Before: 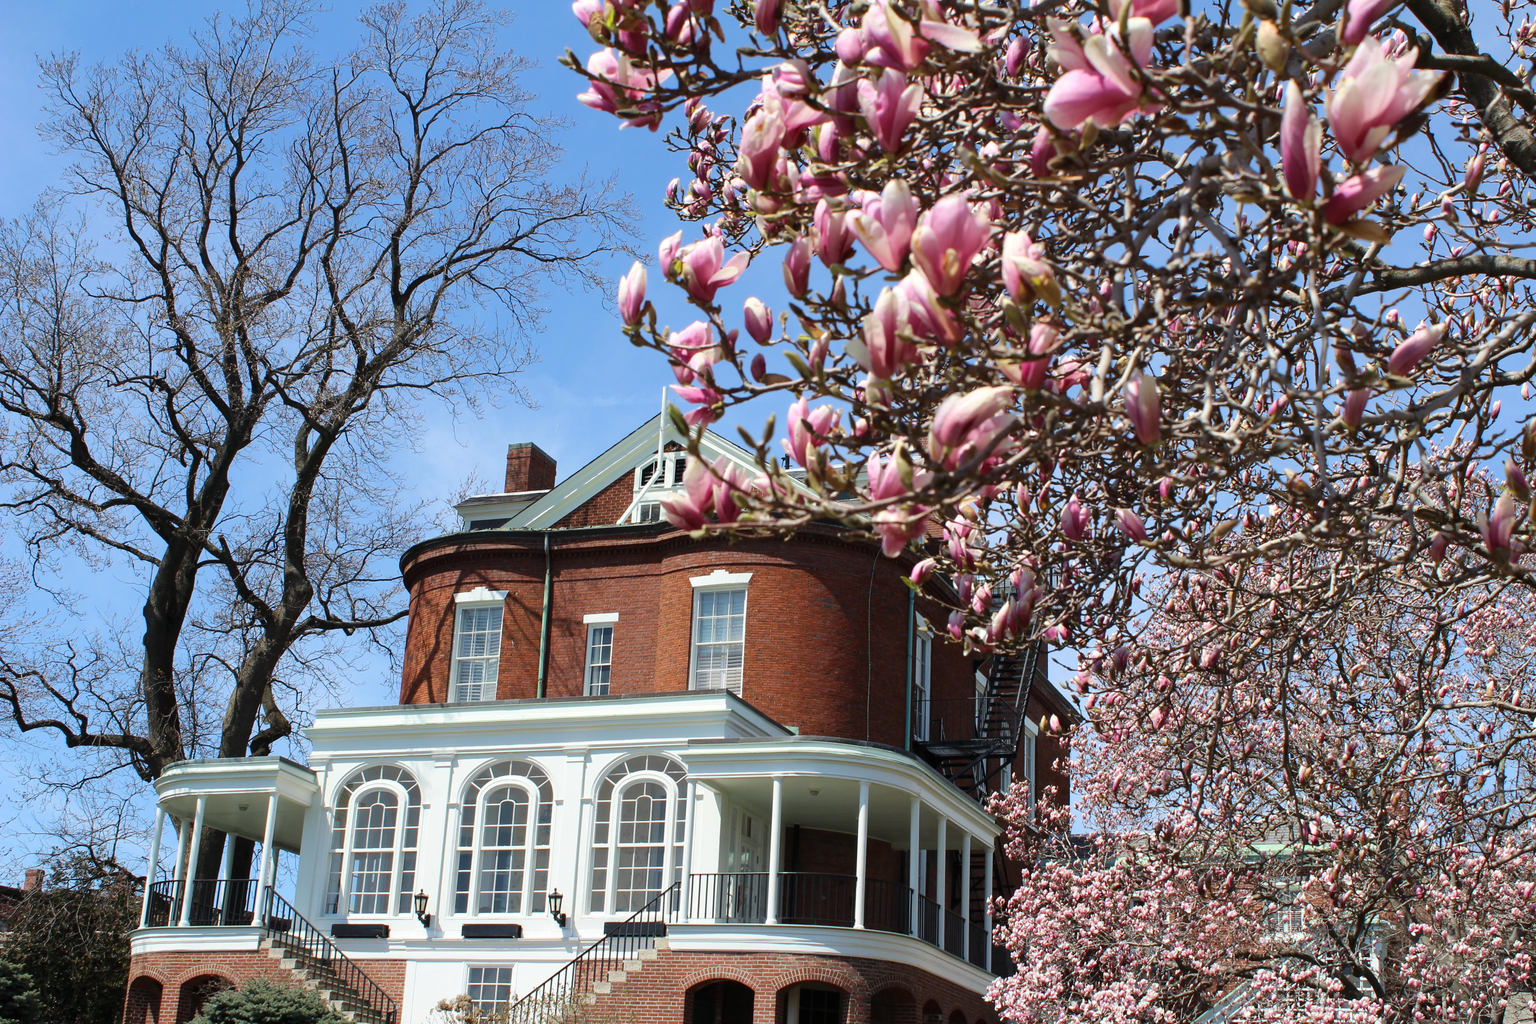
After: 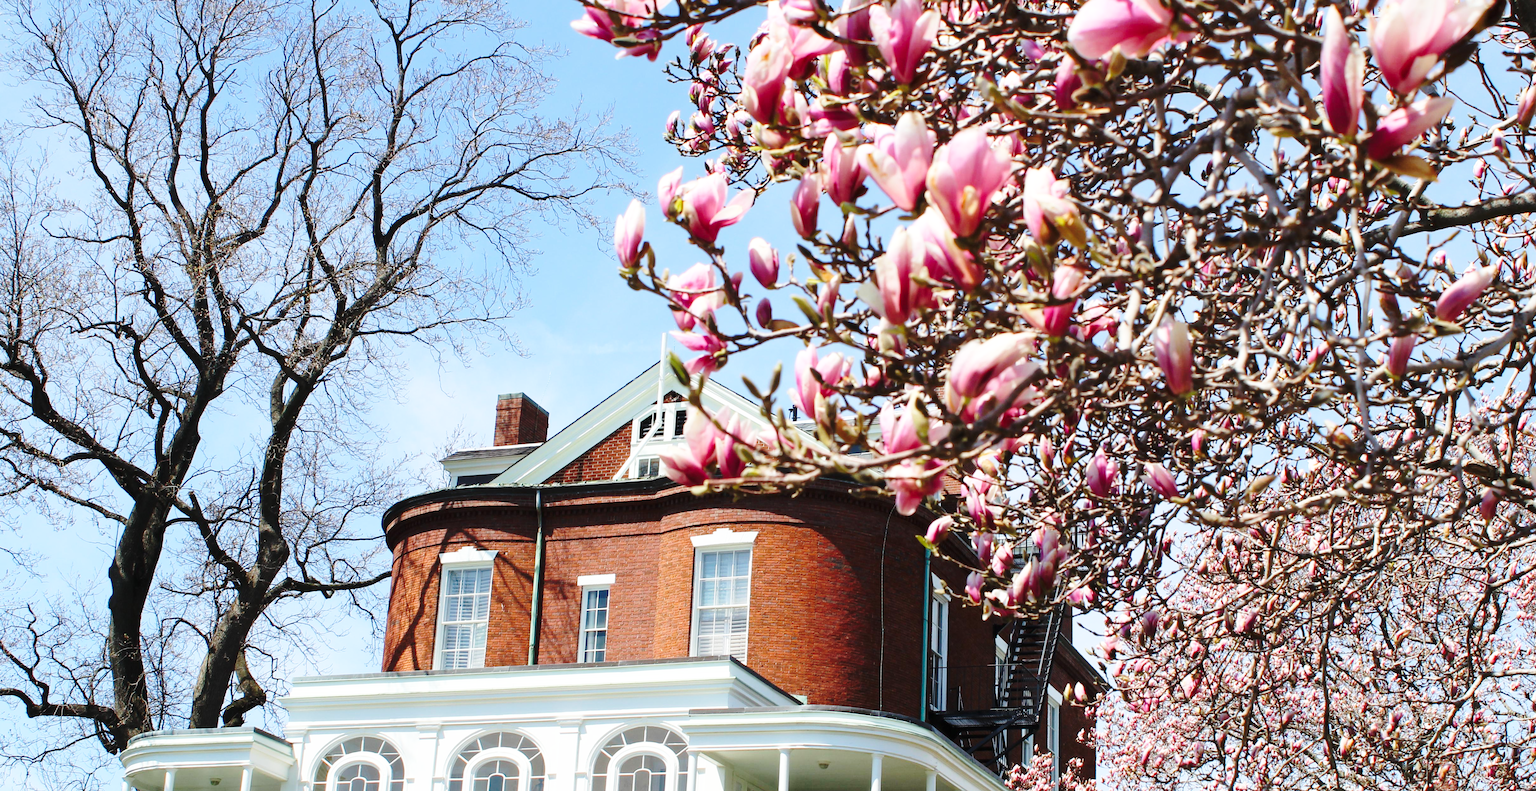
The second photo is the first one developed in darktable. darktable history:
base curve: curves: ch0 [(0, 0) (0.032, 0.037) (0.105, 0.228) (0.435, 0.76) (0.856, 0.983) (1, 1)], preserve colors none
crop: left 2.737%, top 7.287%, right 3.421%, bottom 20.179%
